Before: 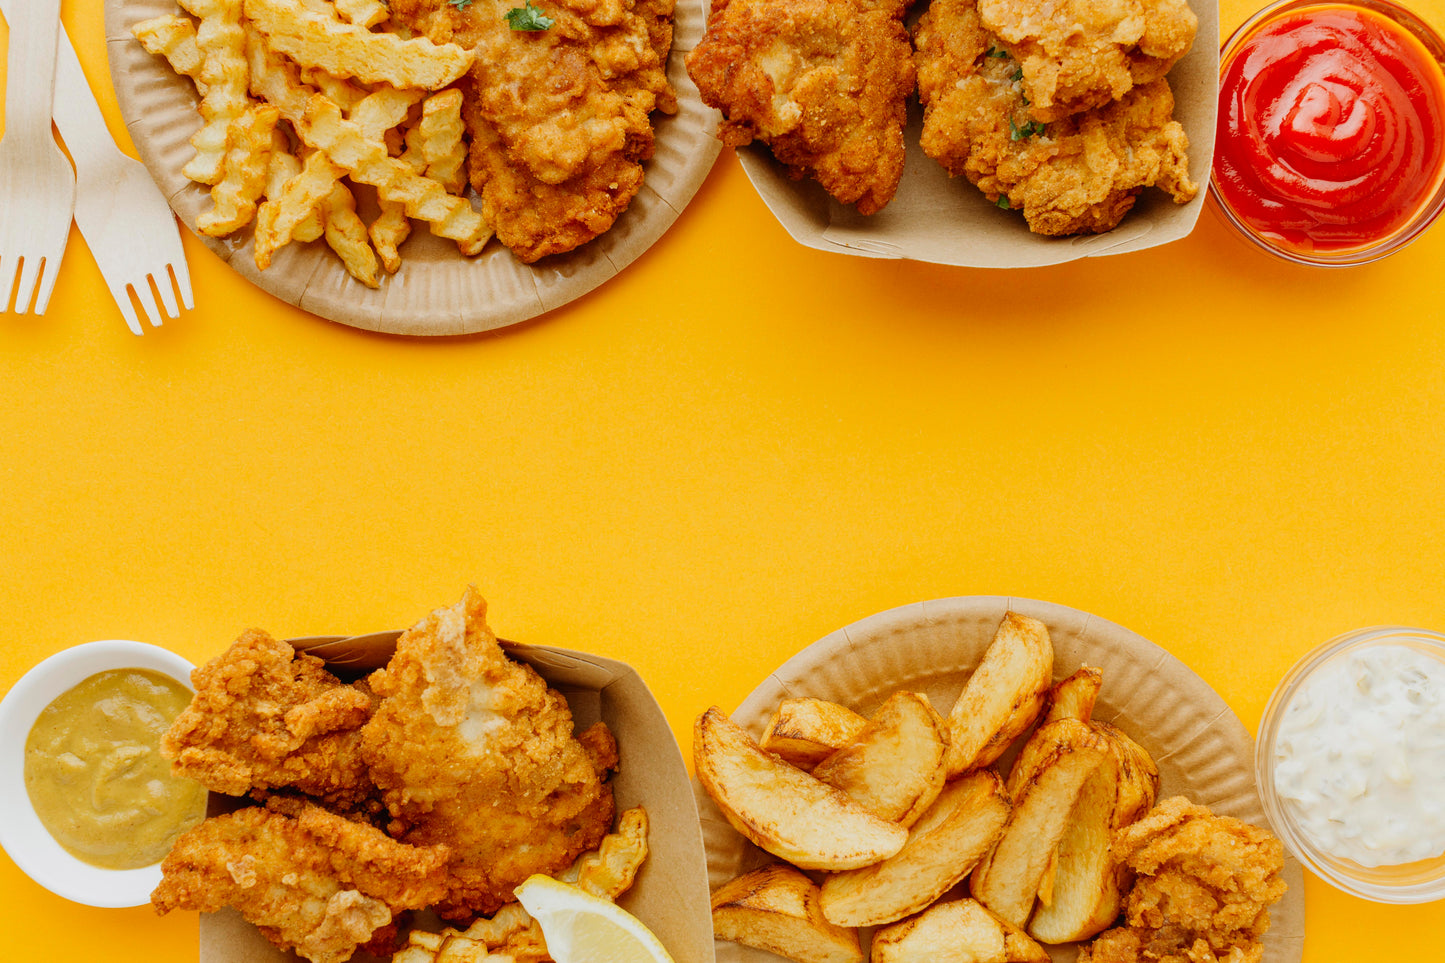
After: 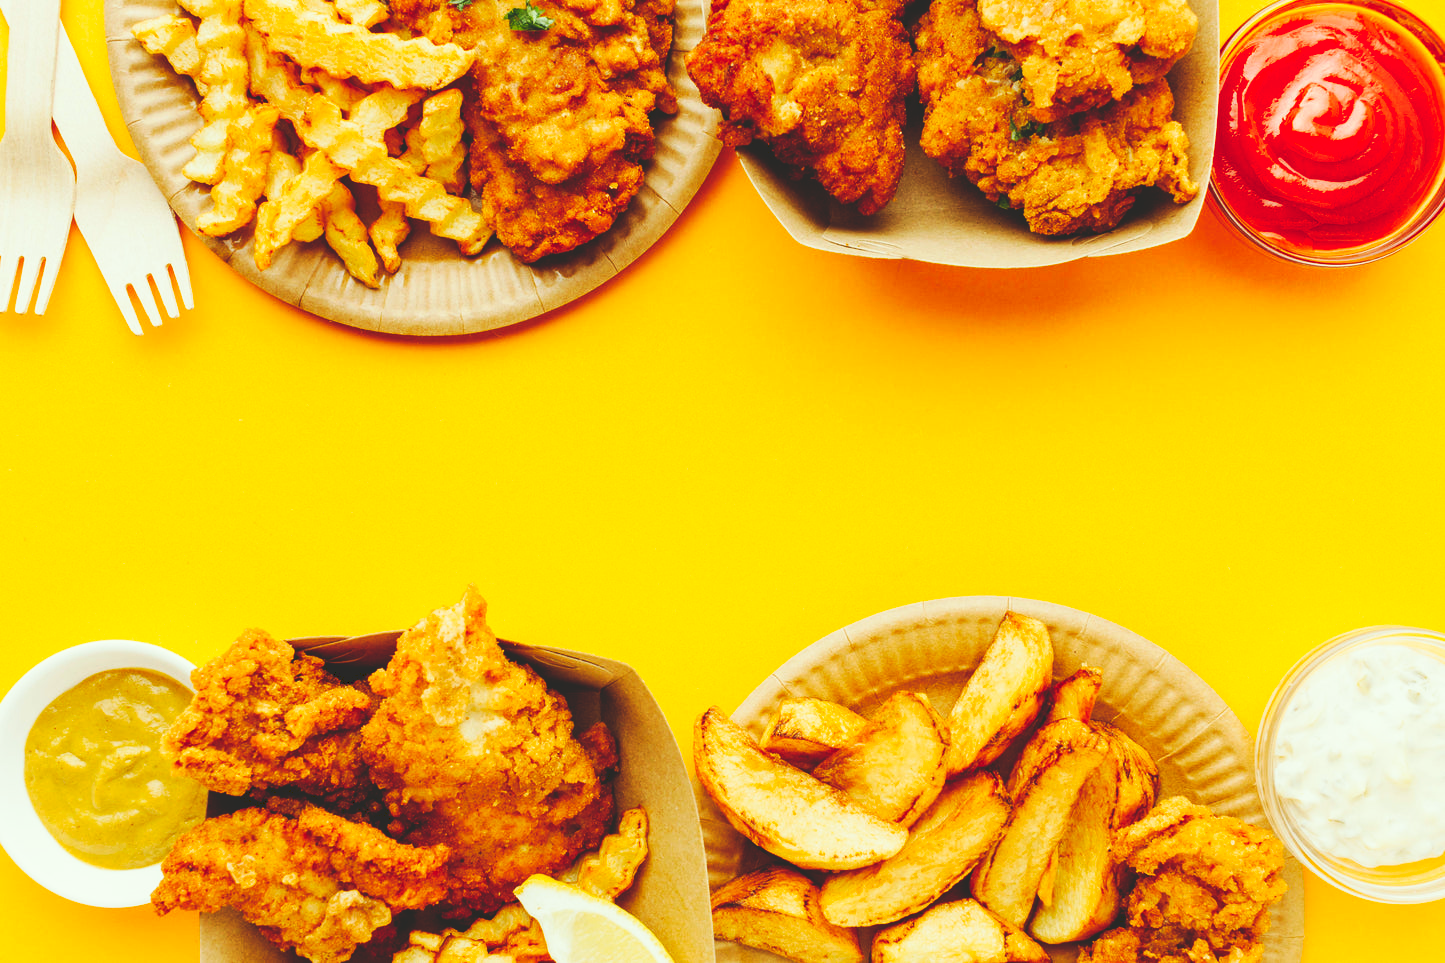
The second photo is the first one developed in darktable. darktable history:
color correction: highlights a* -4.75, highlights b* 5.04, saturation 0.966
tone curve: curves: ch0 [(0, 0) (0.003, 0.156) (0.011, 0.156) (0.025, 0.161) (0.044, 0.161) (0.069, 0.161) (0.1, 0.166) (0.136, 0.168) (0.177, 0.179) (0.224, 0.202) (0.277, 0.241) (0.335, 0.296) (0.399, 0.378) (0.468, 0.484) (0.543, 0.604) (0.623, 0.728) (0.709, 0.822) (0.801, 0.918) (0.898, 0.98) (1, 1)], preserve colors none
